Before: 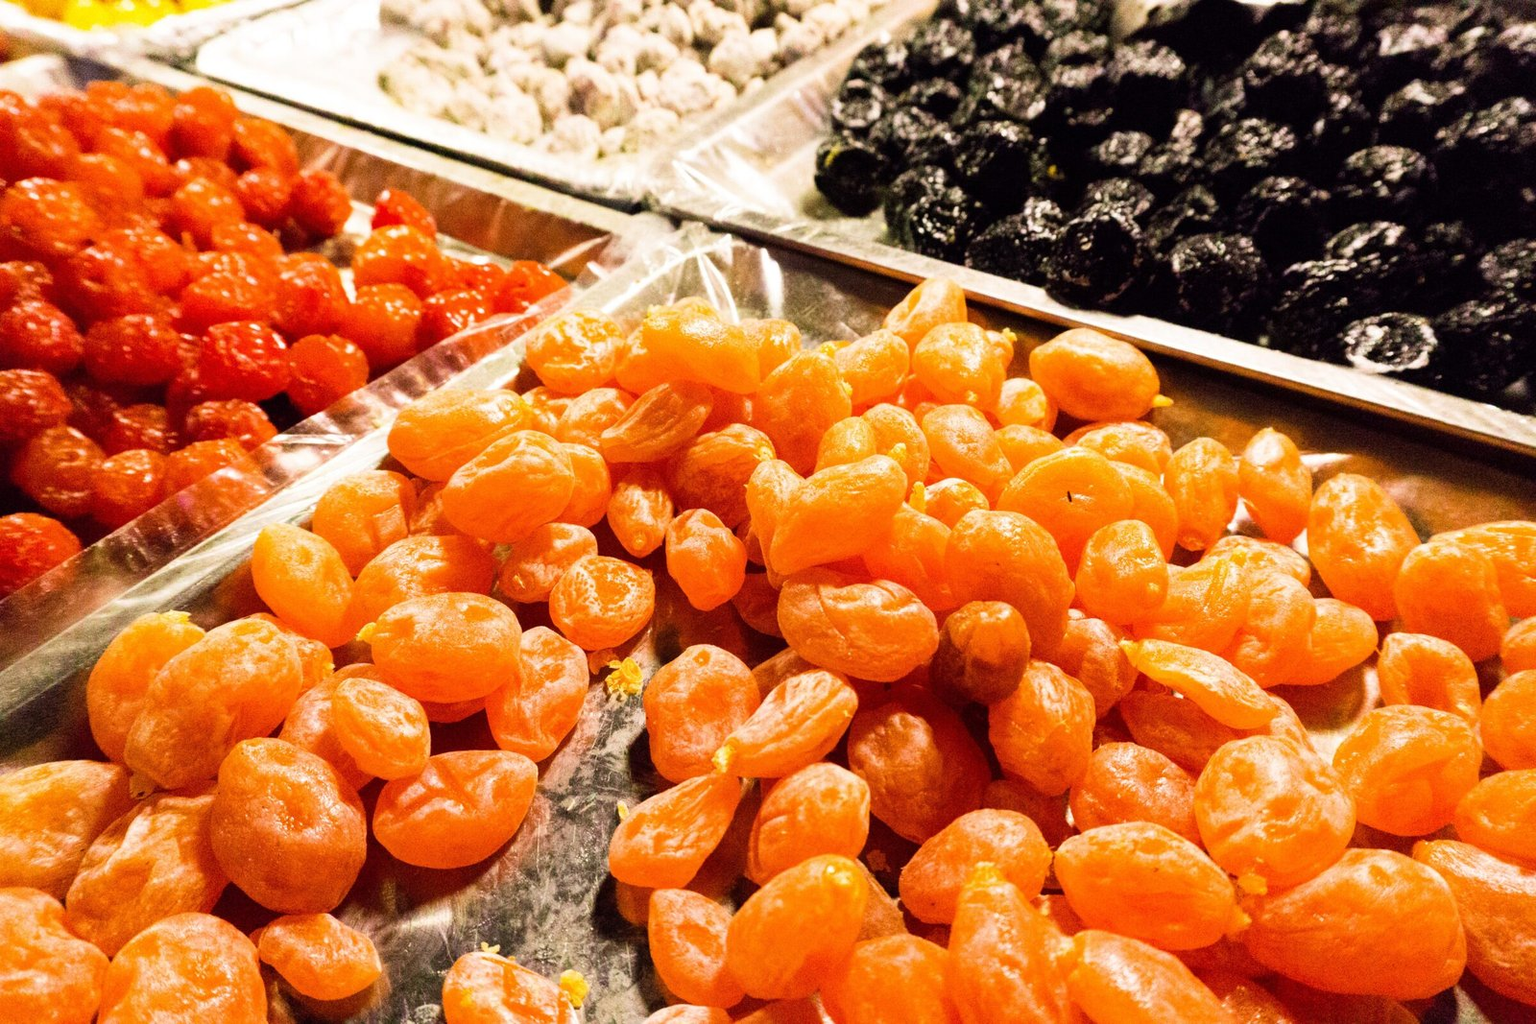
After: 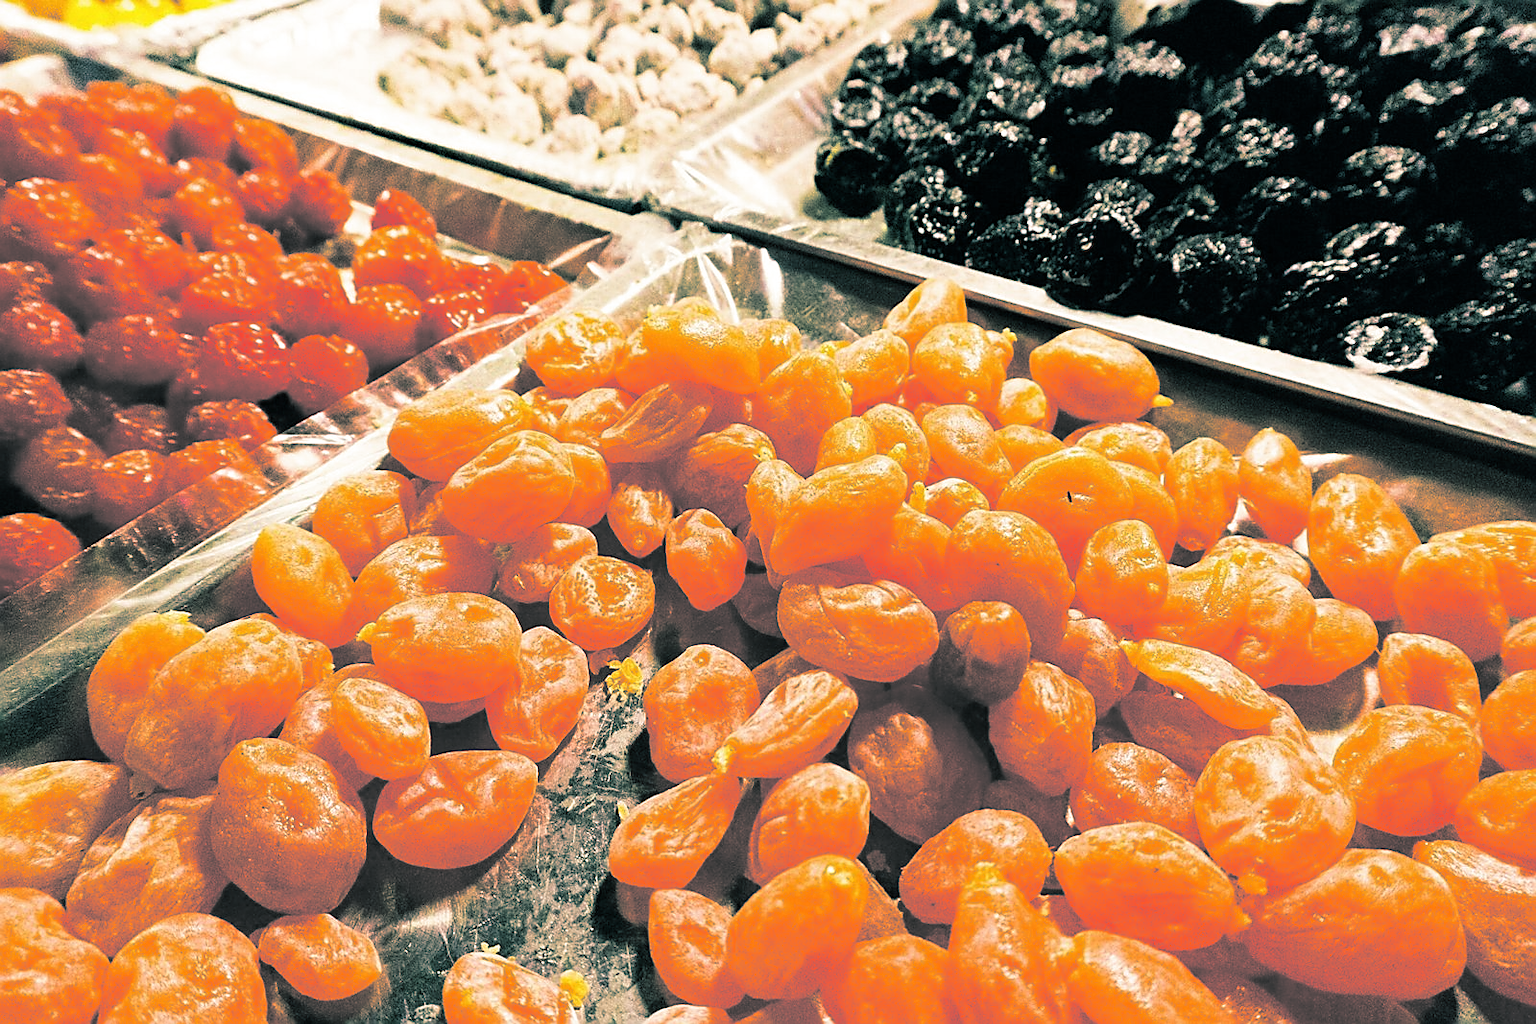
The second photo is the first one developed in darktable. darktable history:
split-toning: shadows › hue 186.43°, highlights › hue 49.29°, compress 30.29%
color balance rgb: linear chroma grading › global chroma -0.67%, saturation formula JzAzBz (2021)
sharpen: radius 1.4, amount 1.25, threshold 0.7
